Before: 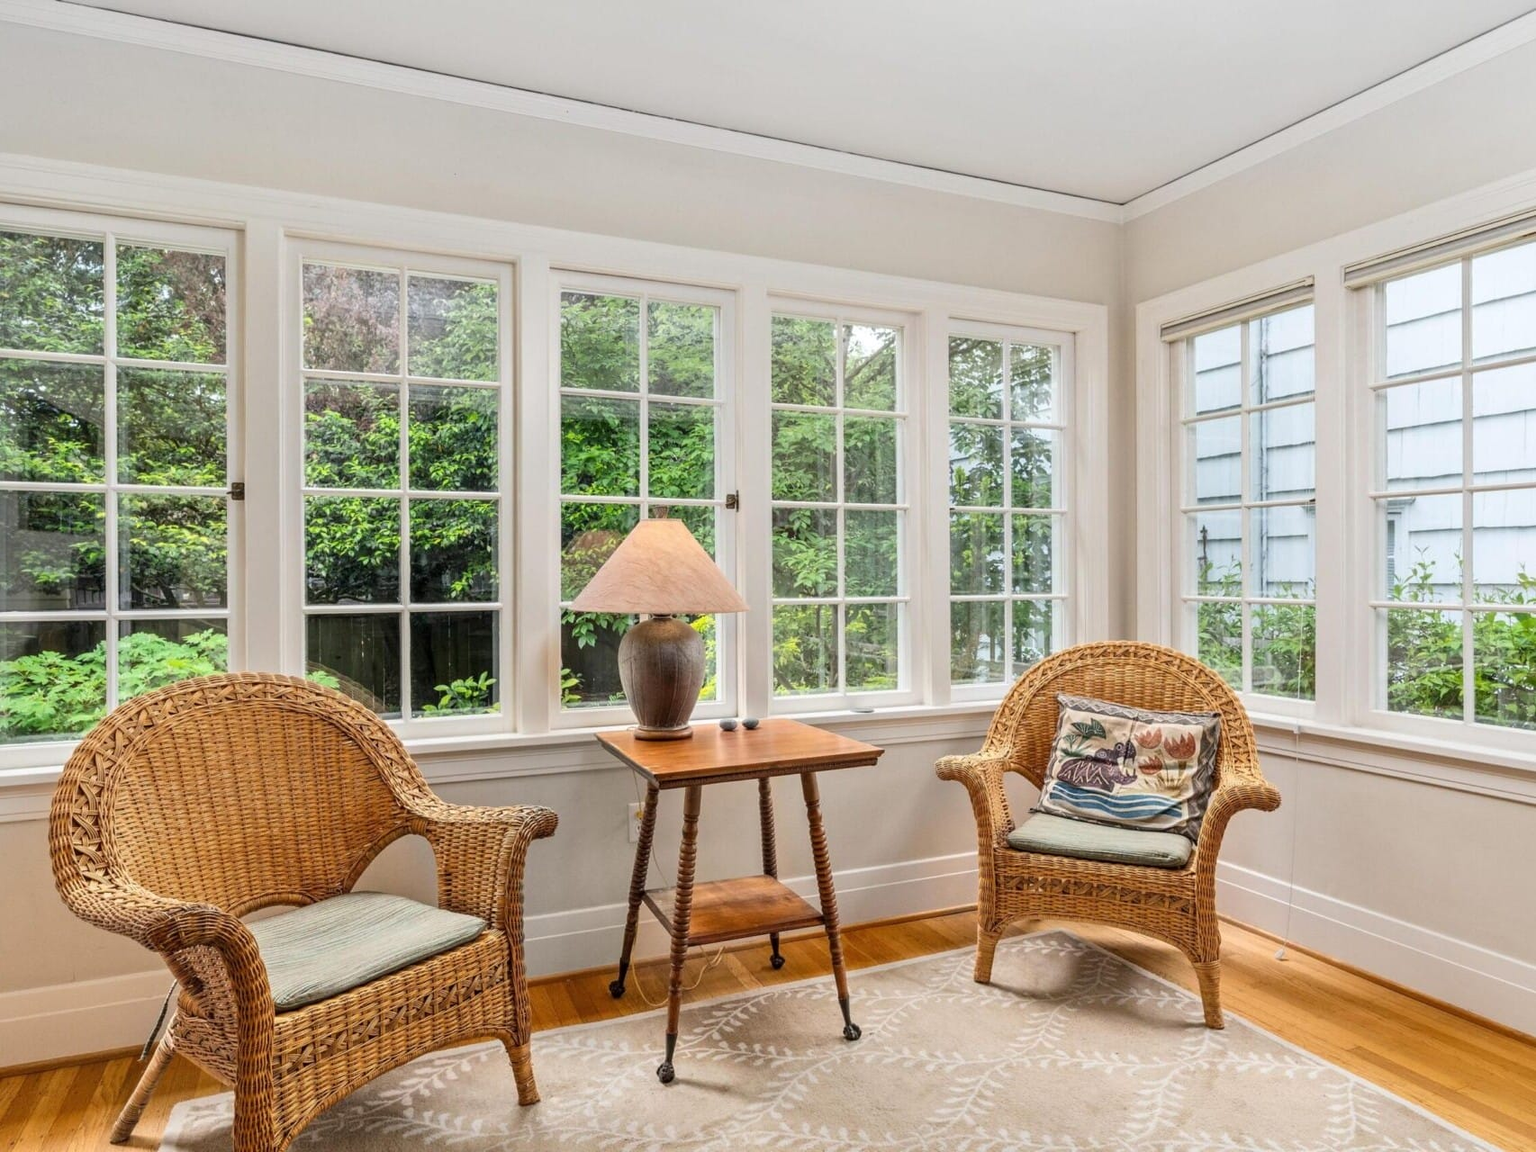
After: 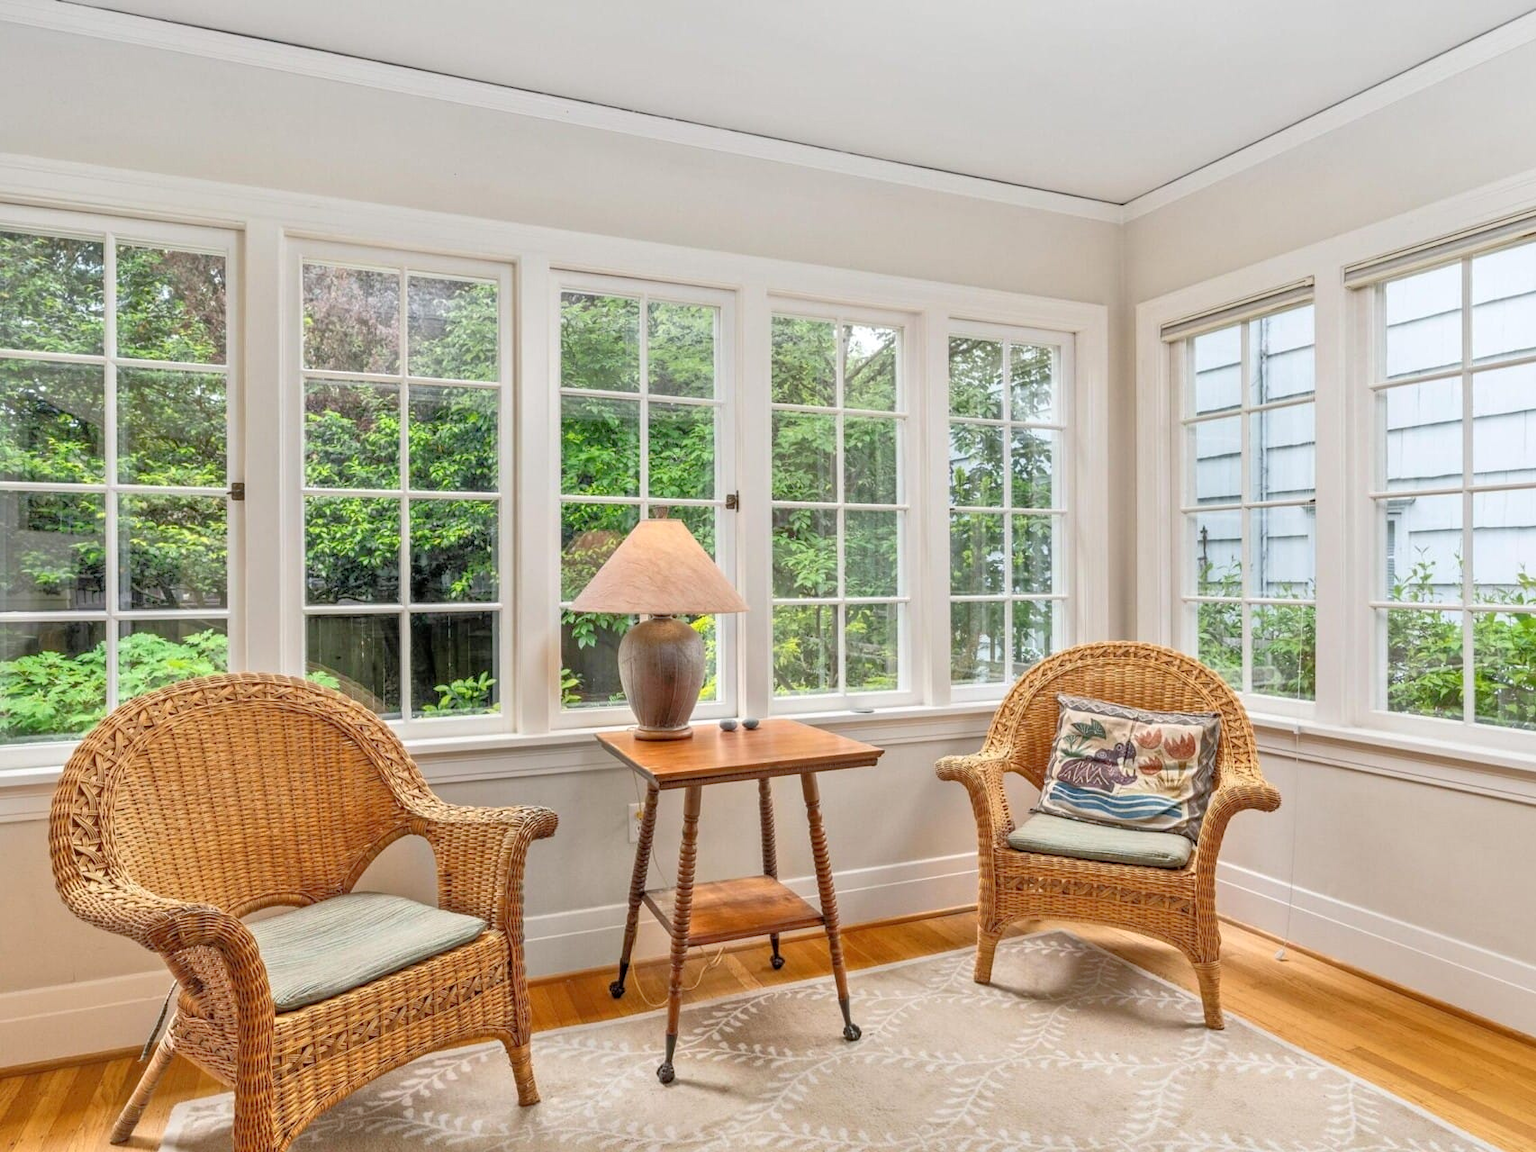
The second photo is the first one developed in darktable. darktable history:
tone equalizer: -7 EV 0.147 EV, -6 EV 0.585 EV, -5 EV 1.12 EV, -4 EV 1.3 EV, -3 EV 1.14 EV, -2 EV 0.6 EV, -1 EV 0.162 EV
